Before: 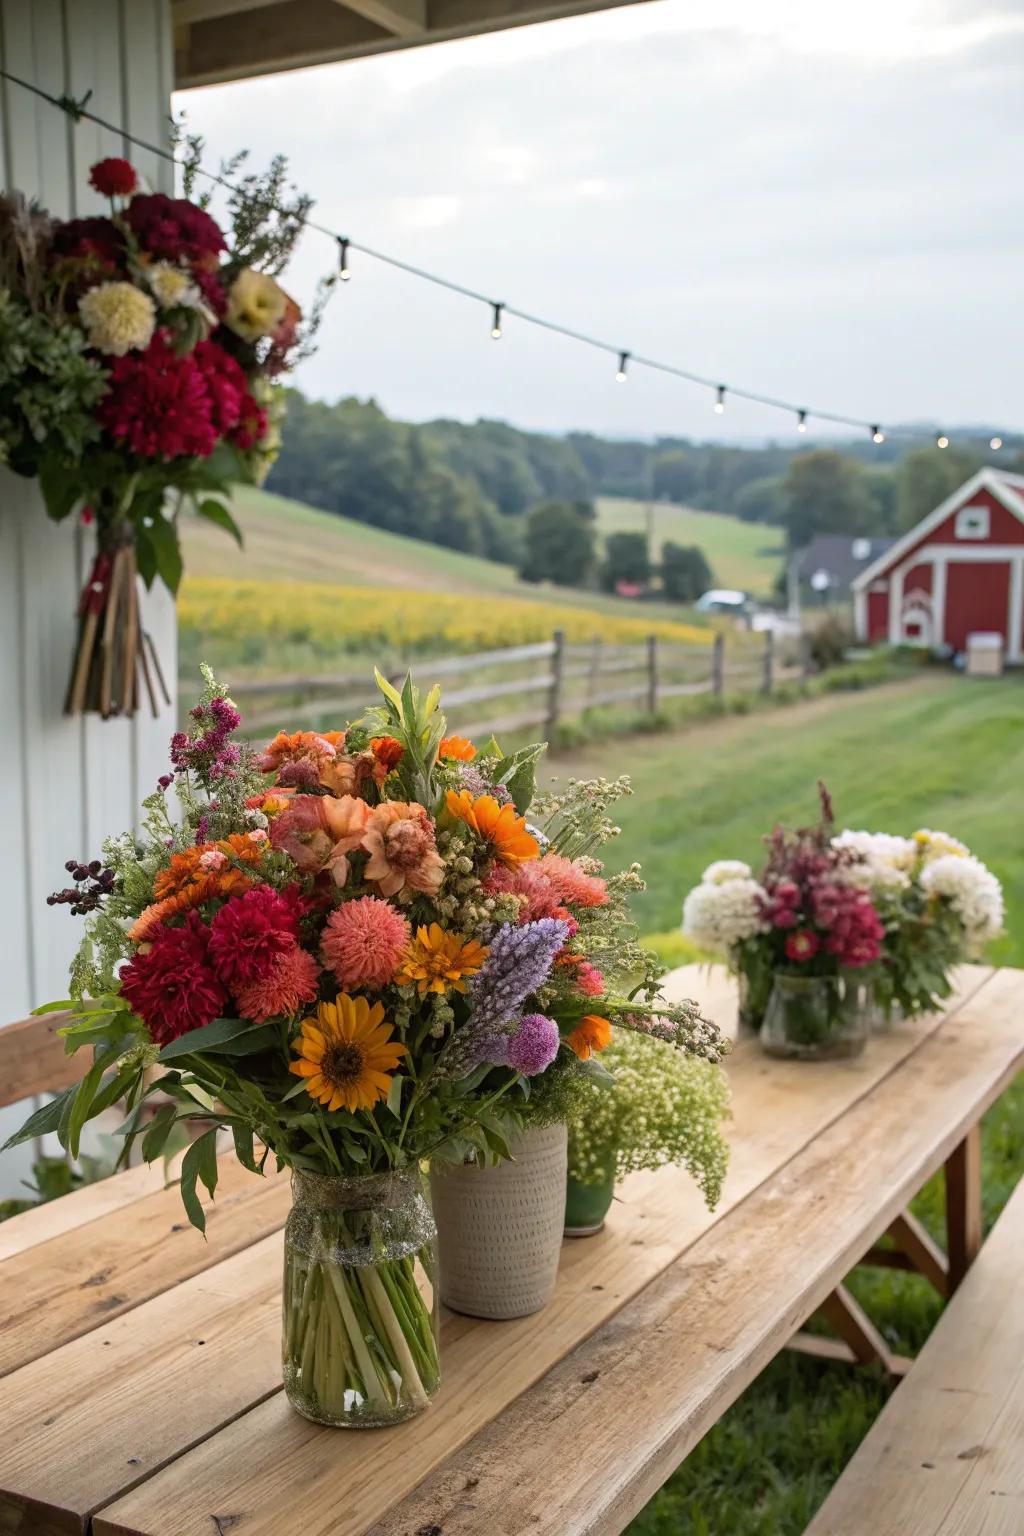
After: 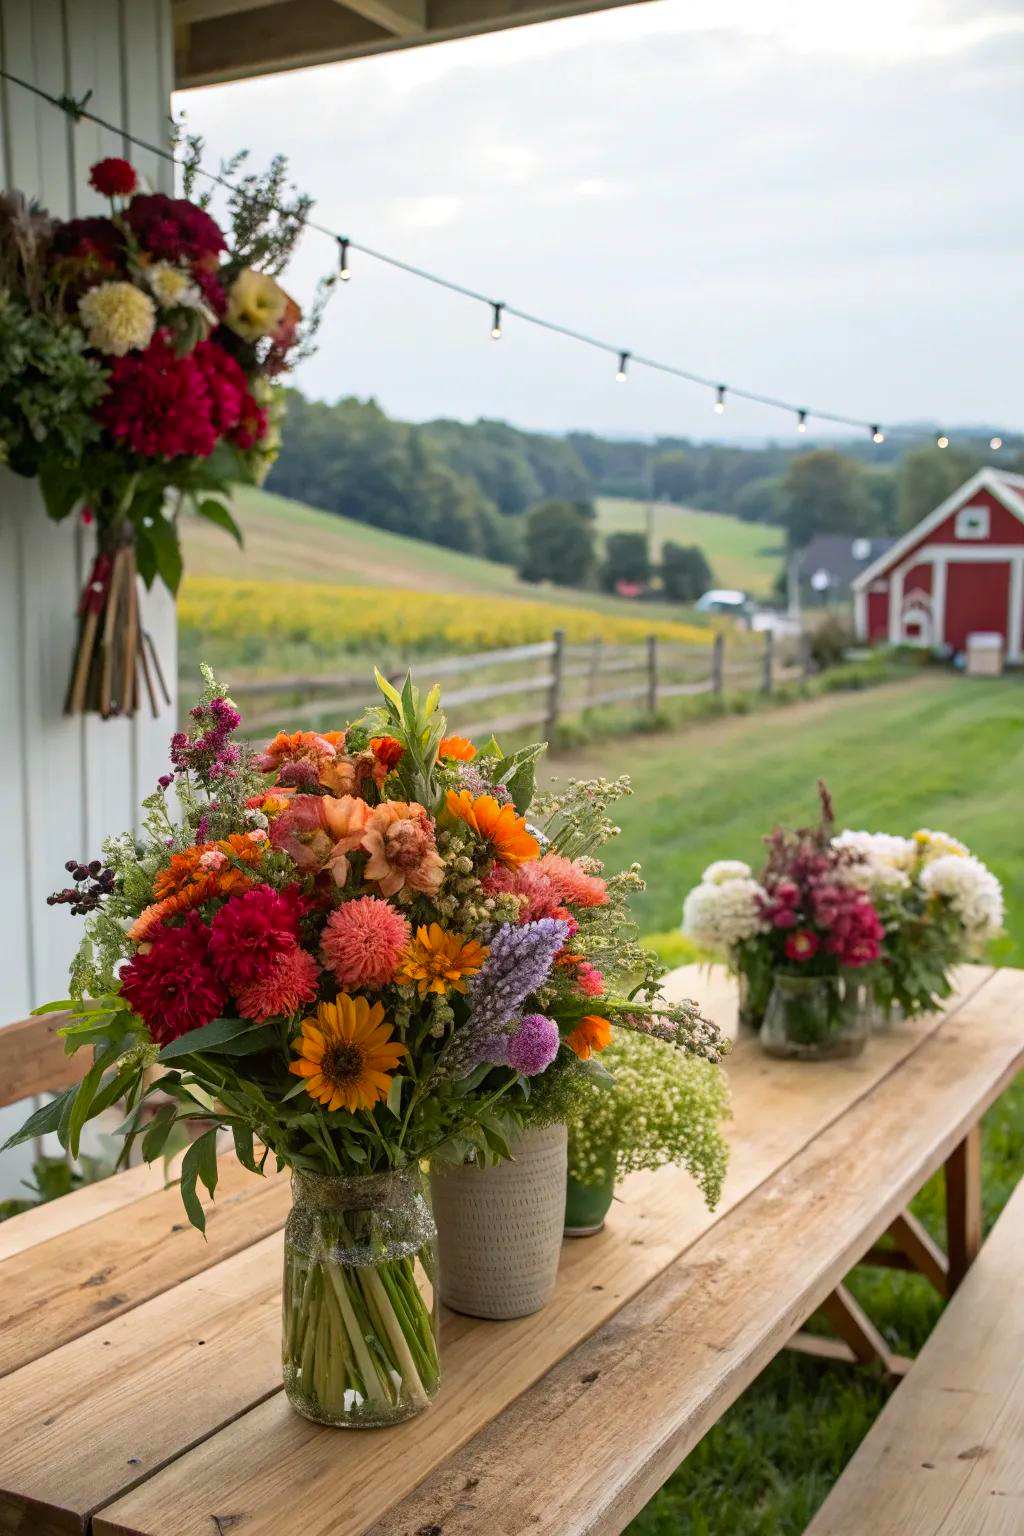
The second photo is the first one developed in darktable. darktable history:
contrast brightness saturation: contrast 0.038, saturation 0.155
